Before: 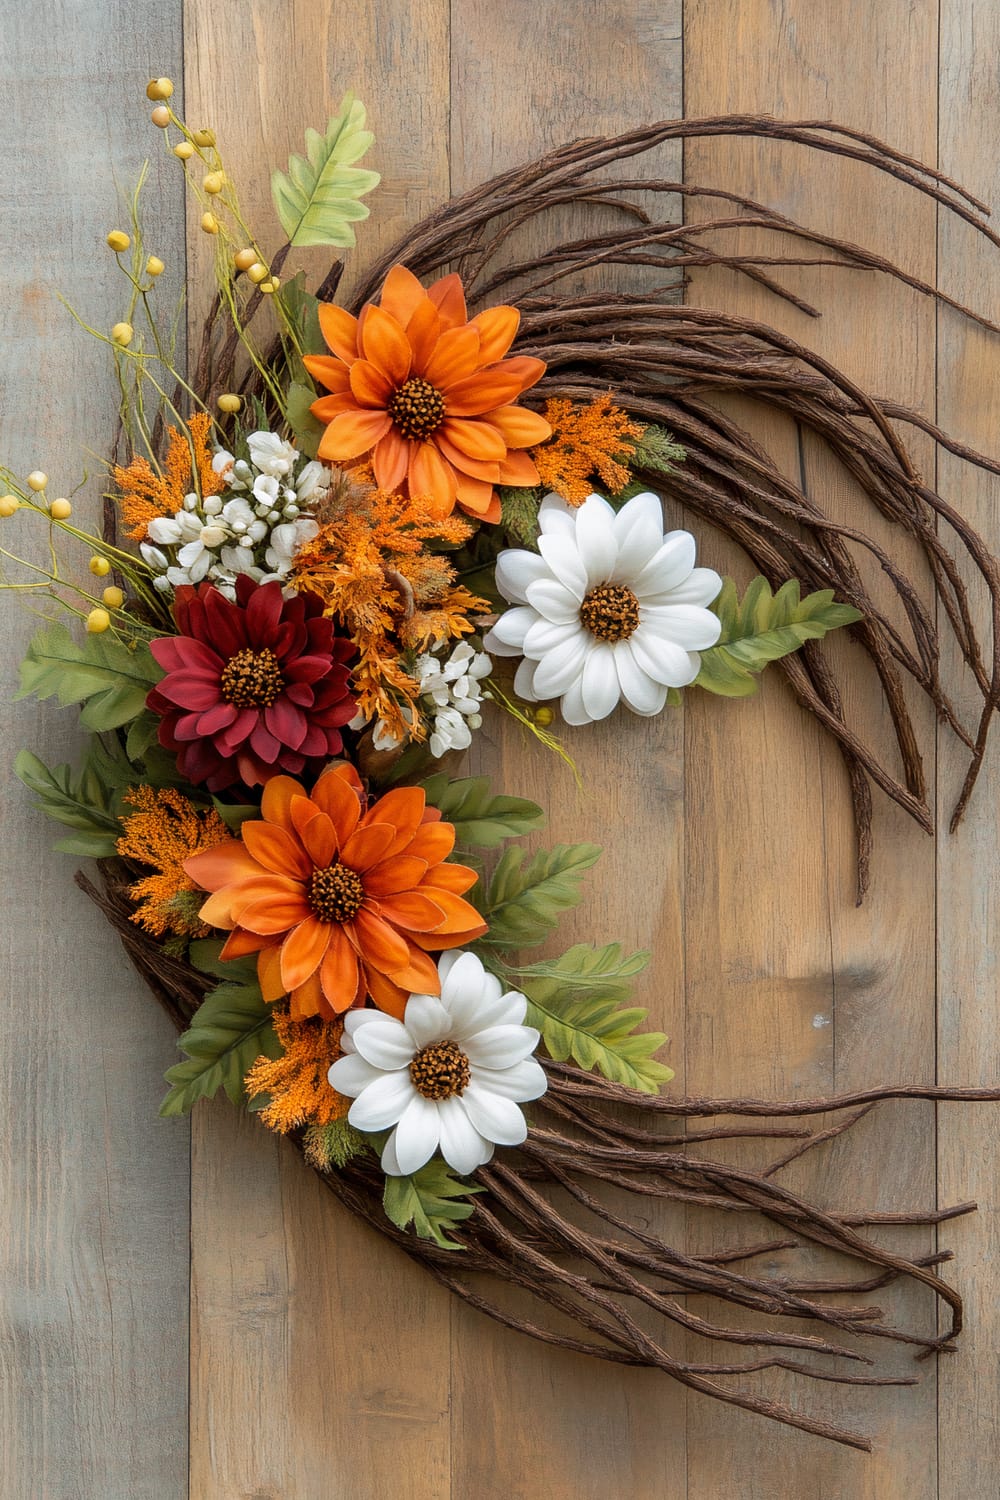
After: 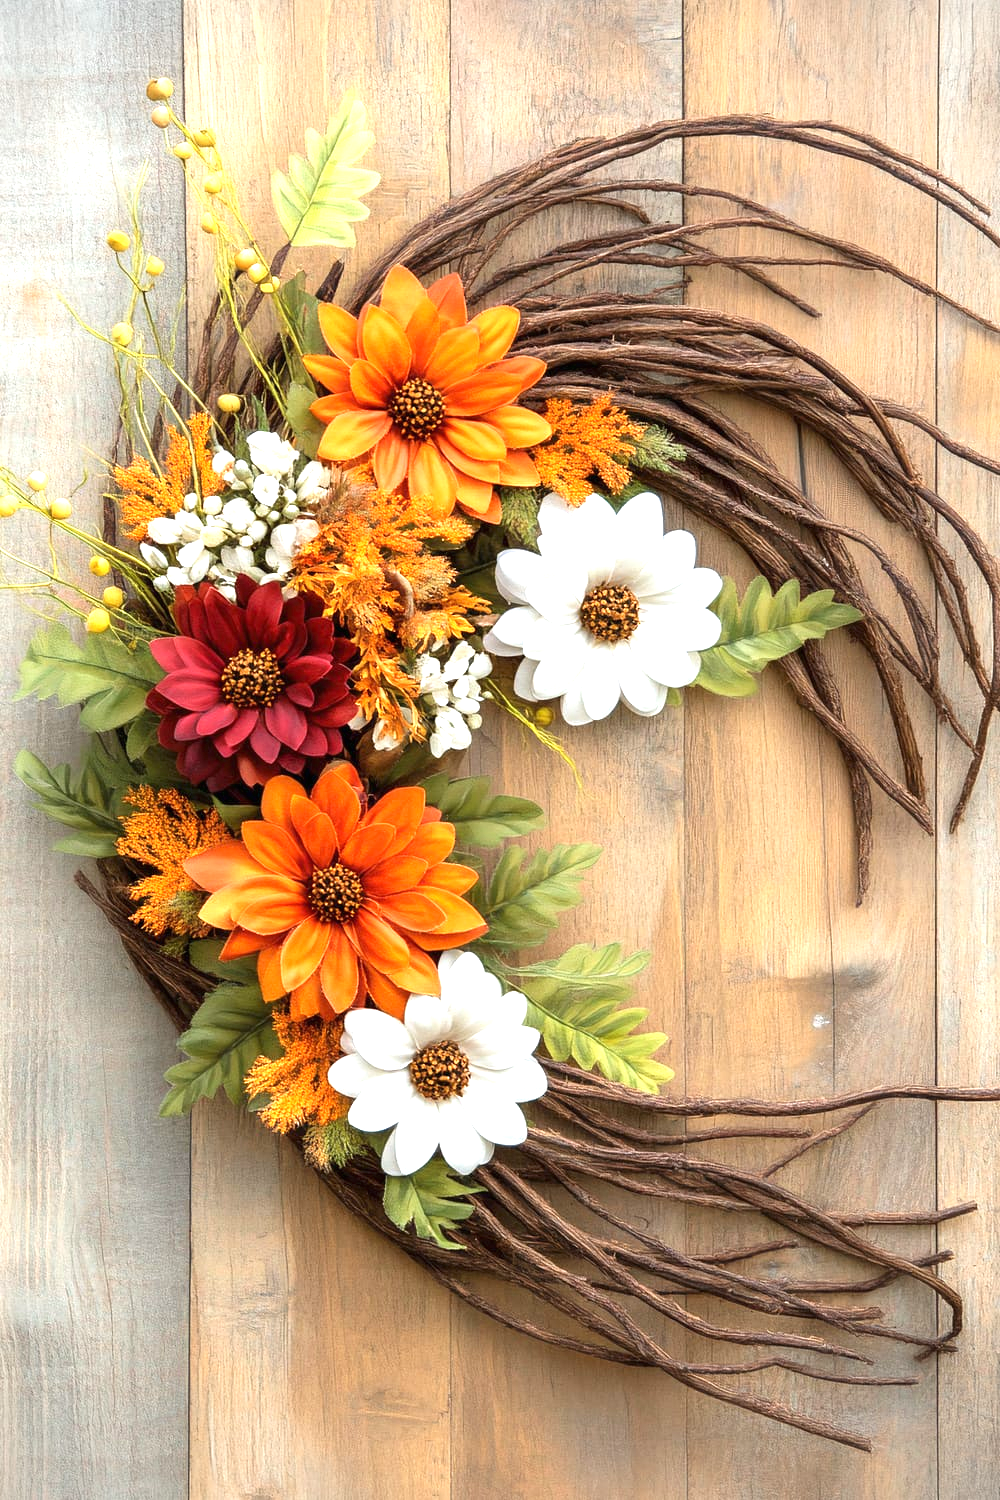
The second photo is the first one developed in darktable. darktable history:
exposure: black level correction 0, exposure 1.2 EV, compensate exposure bias true, compensate highlight preservation false
vignetting: fall-off start 91.19%
